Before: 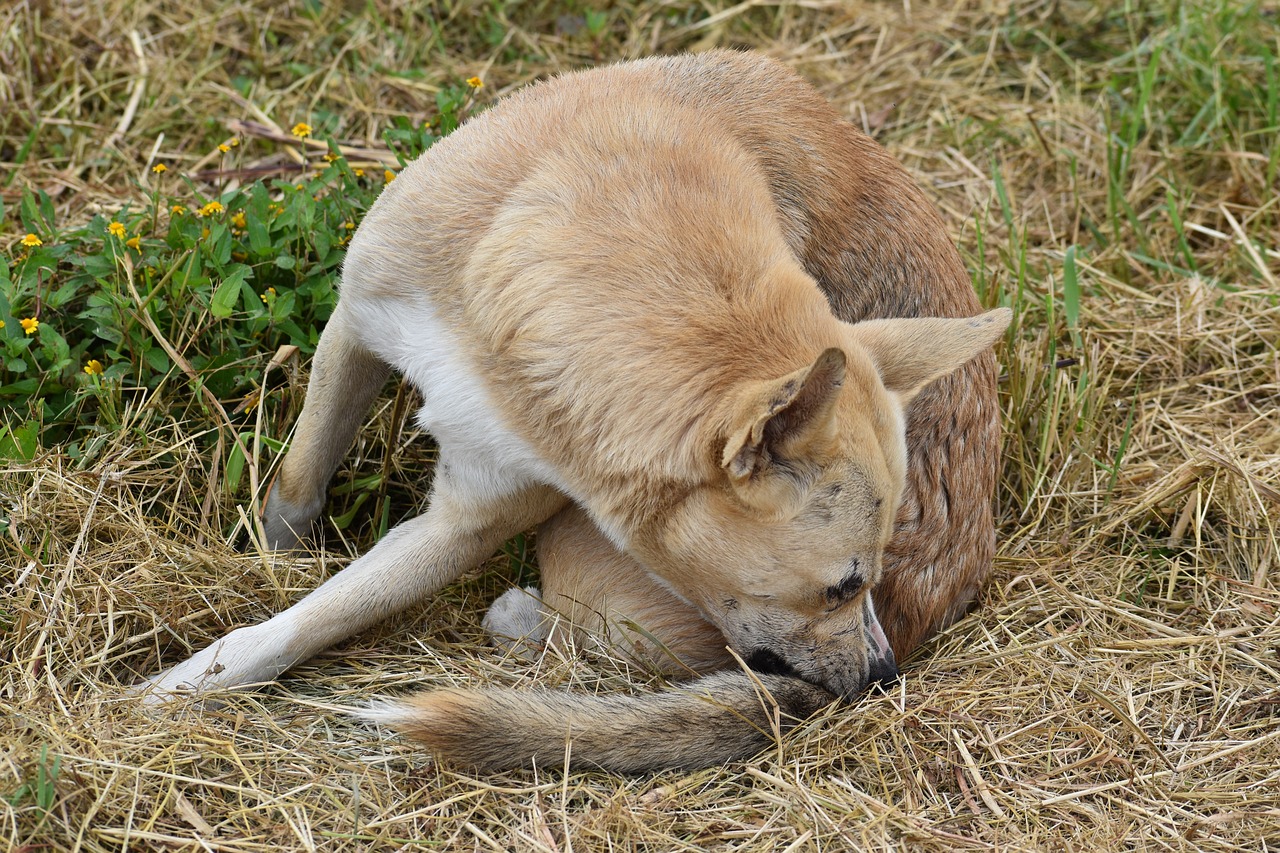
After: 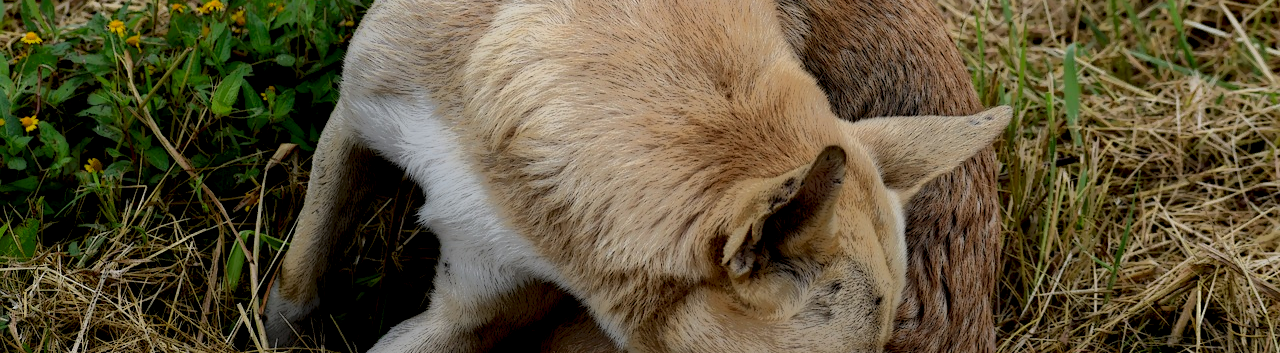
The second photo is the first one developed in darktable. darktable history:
local contrast: highlights 3%, shadows 234%, detail 164%, midtone range 0.002
crop and rotate: top 23.774%, bottom 34.753%
